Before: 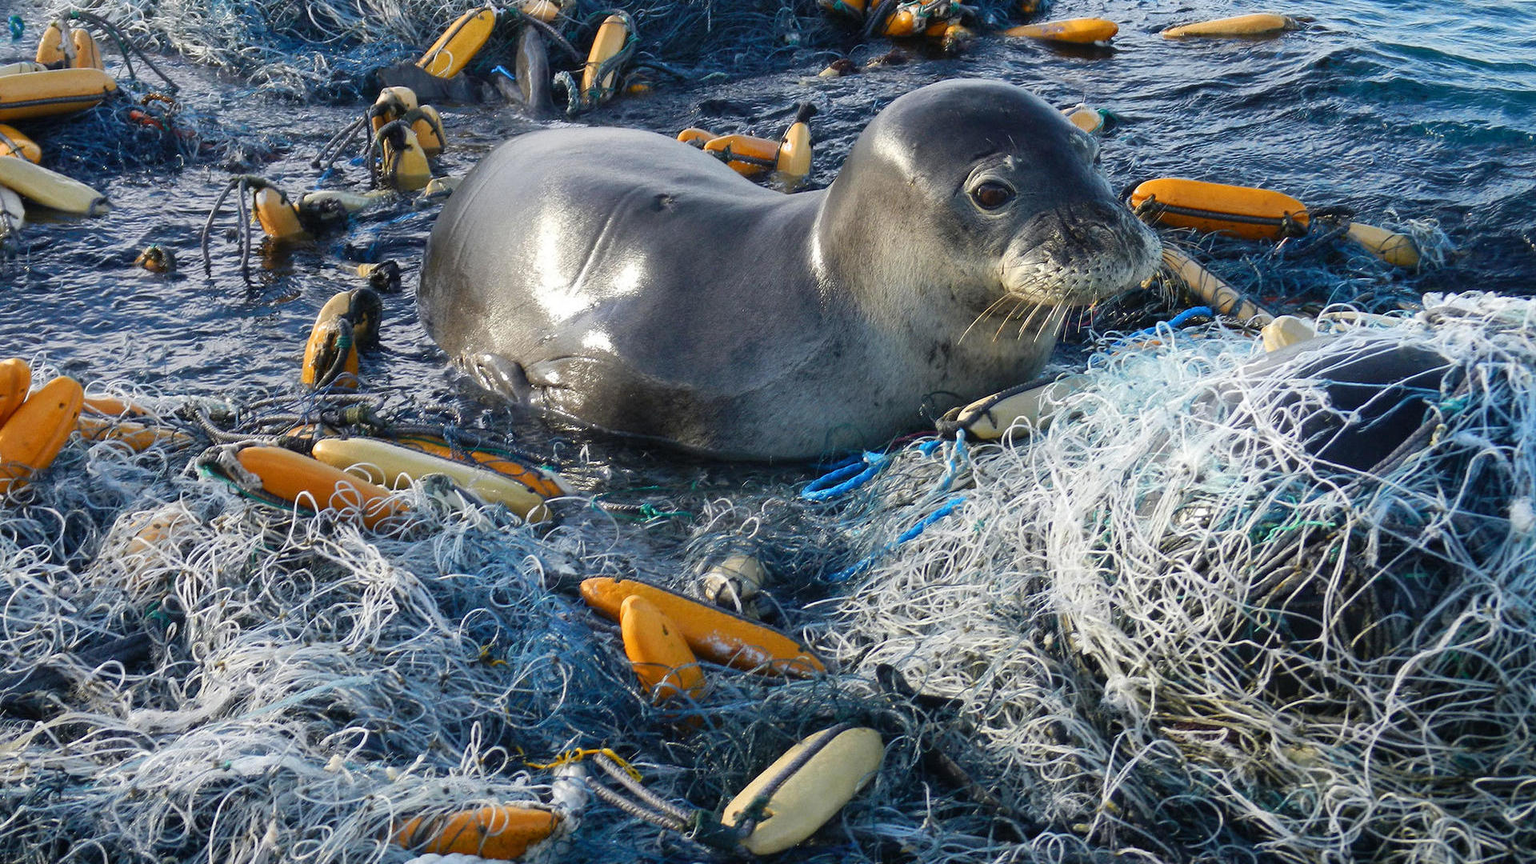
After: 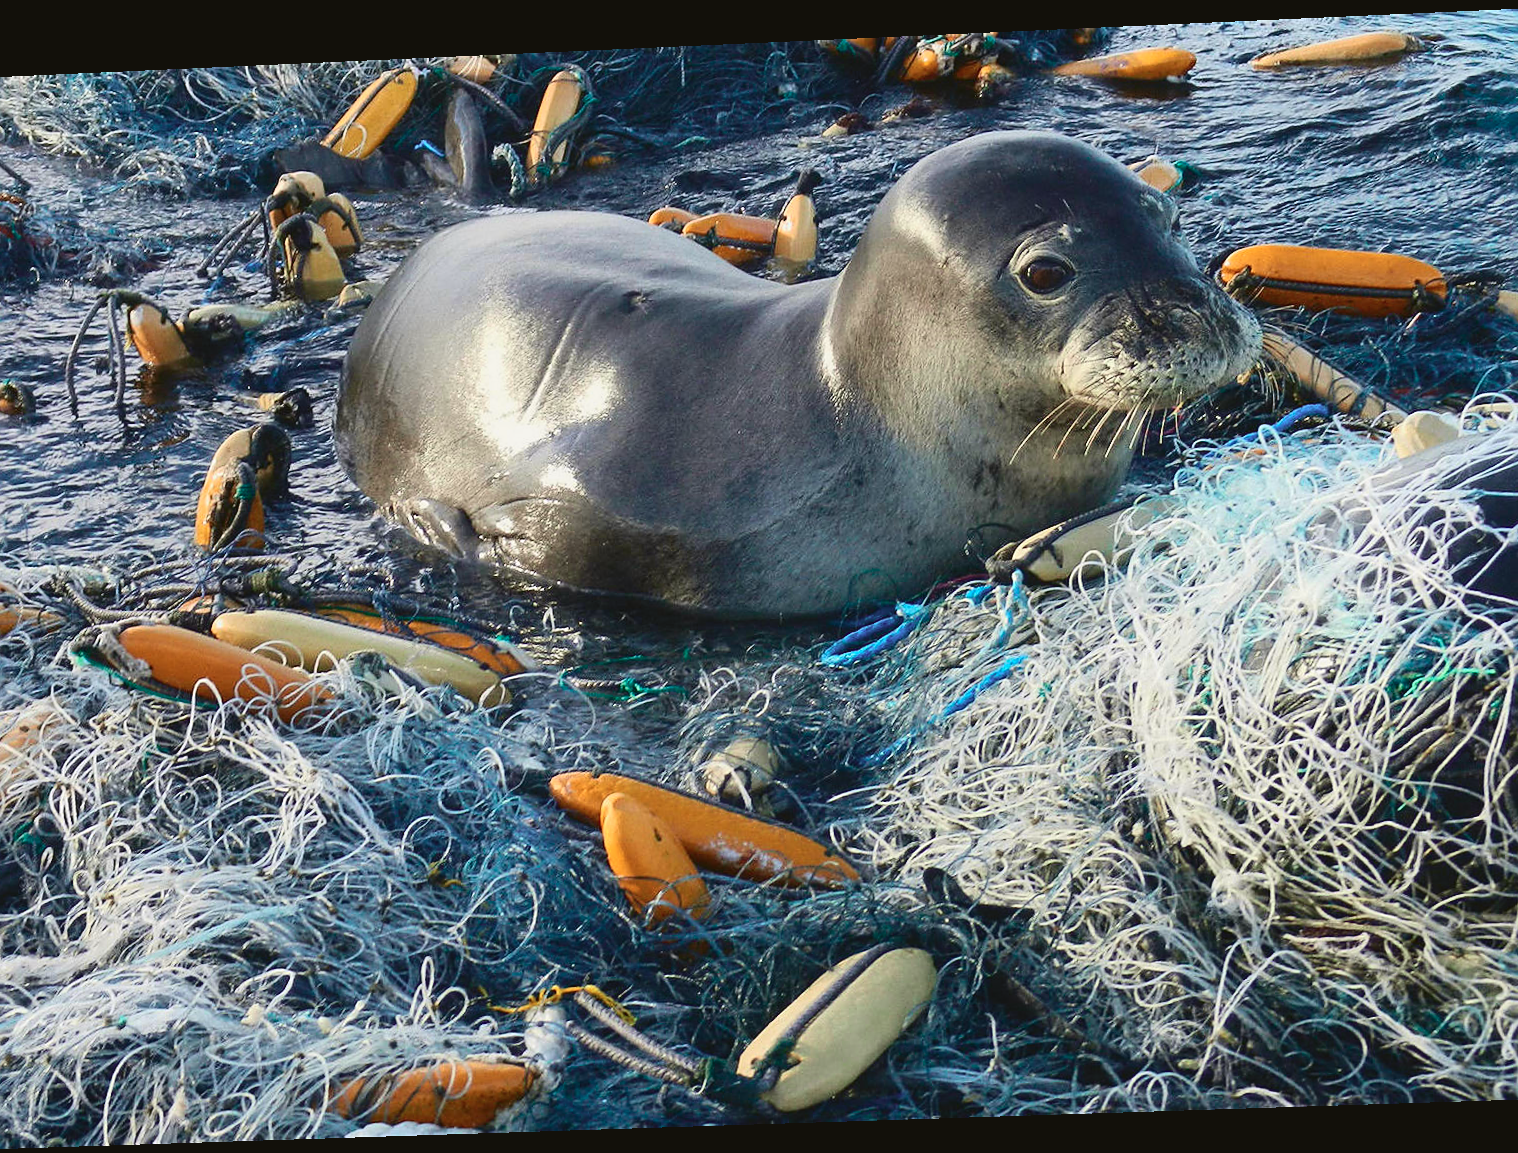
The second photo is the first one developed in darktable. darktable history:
sharpen: radius 1.864, amount 0.398, threshold 1.271
crop: left 9.88%, right 12.664%
tone curve: curves: ch0 [(0, 0.049) (0.175, 0.178) (0.466, 0.498) (0.715, 0.767) (0.819, 0.851) (1, 0.961)]; ch1 [(0, 0) (0.437, 0.398) (0.476, 0.466) (0.505, 0.505) (0.534, 0.544) (0.595, 0.608) (0.641, 0.643) (1, 1)]; ch2 [(0, 0) (0.359, 0.379) (0.437, 0.44) (0.489, 0.495) (0.518, 0.537) (0.579, 0.579) (1, 1)], color space Lab, independent channels, preserve colors none
rotate and perspective: rotation -2.22°, lens shift (horizontal) -0.022, automatic cropping off
